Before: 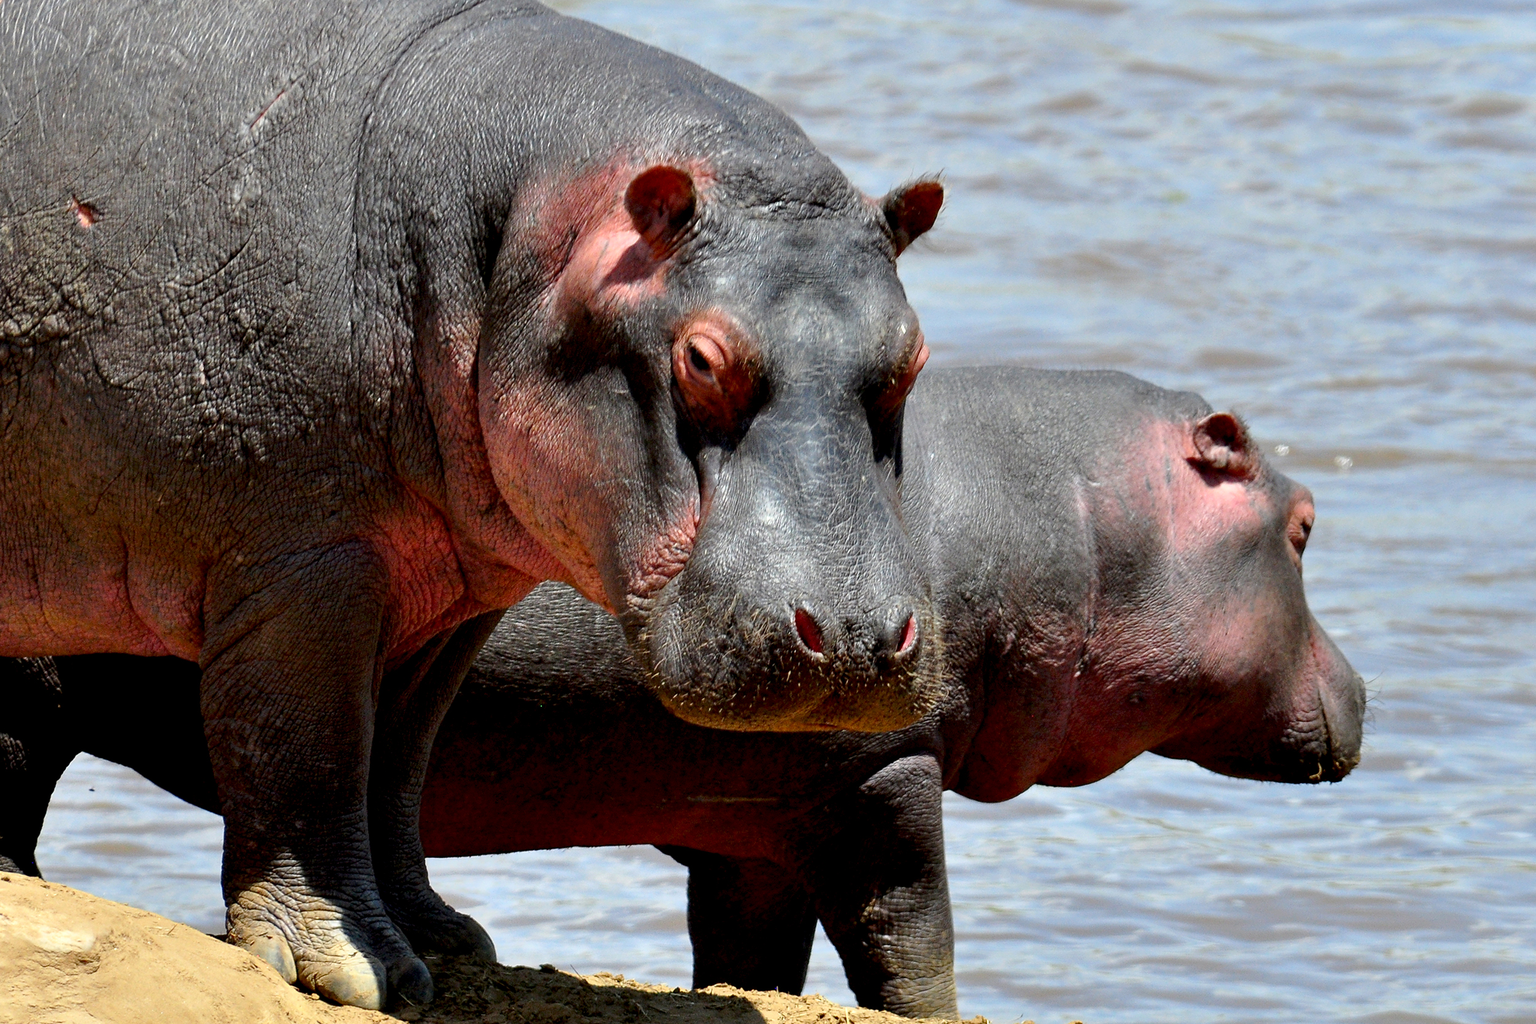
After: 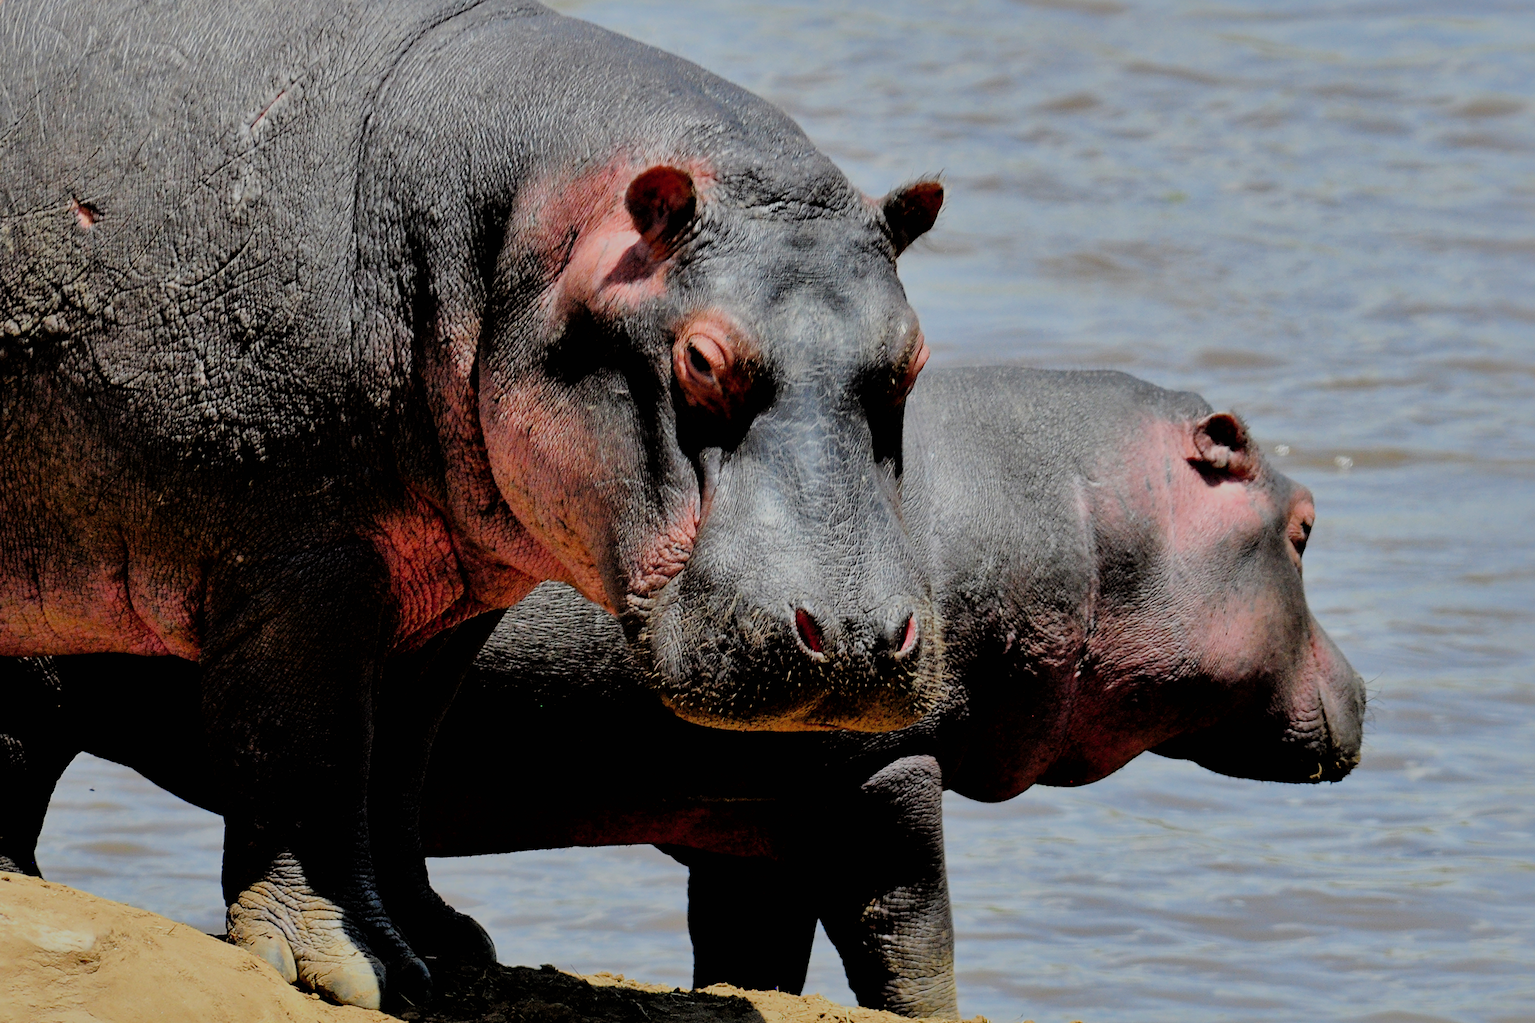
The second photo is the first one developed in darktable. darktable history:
exposure: compensate exposure bias true, compensate highlight preservation false
filmic rgb: black relative exposure -4.19 EV, white relative exposure 5.13 EV, hardness 2.09, contrast 1.174, iterations of high-quality reconstruction 0
shadows and highlights: shadows 39.7, highlights -59.88
